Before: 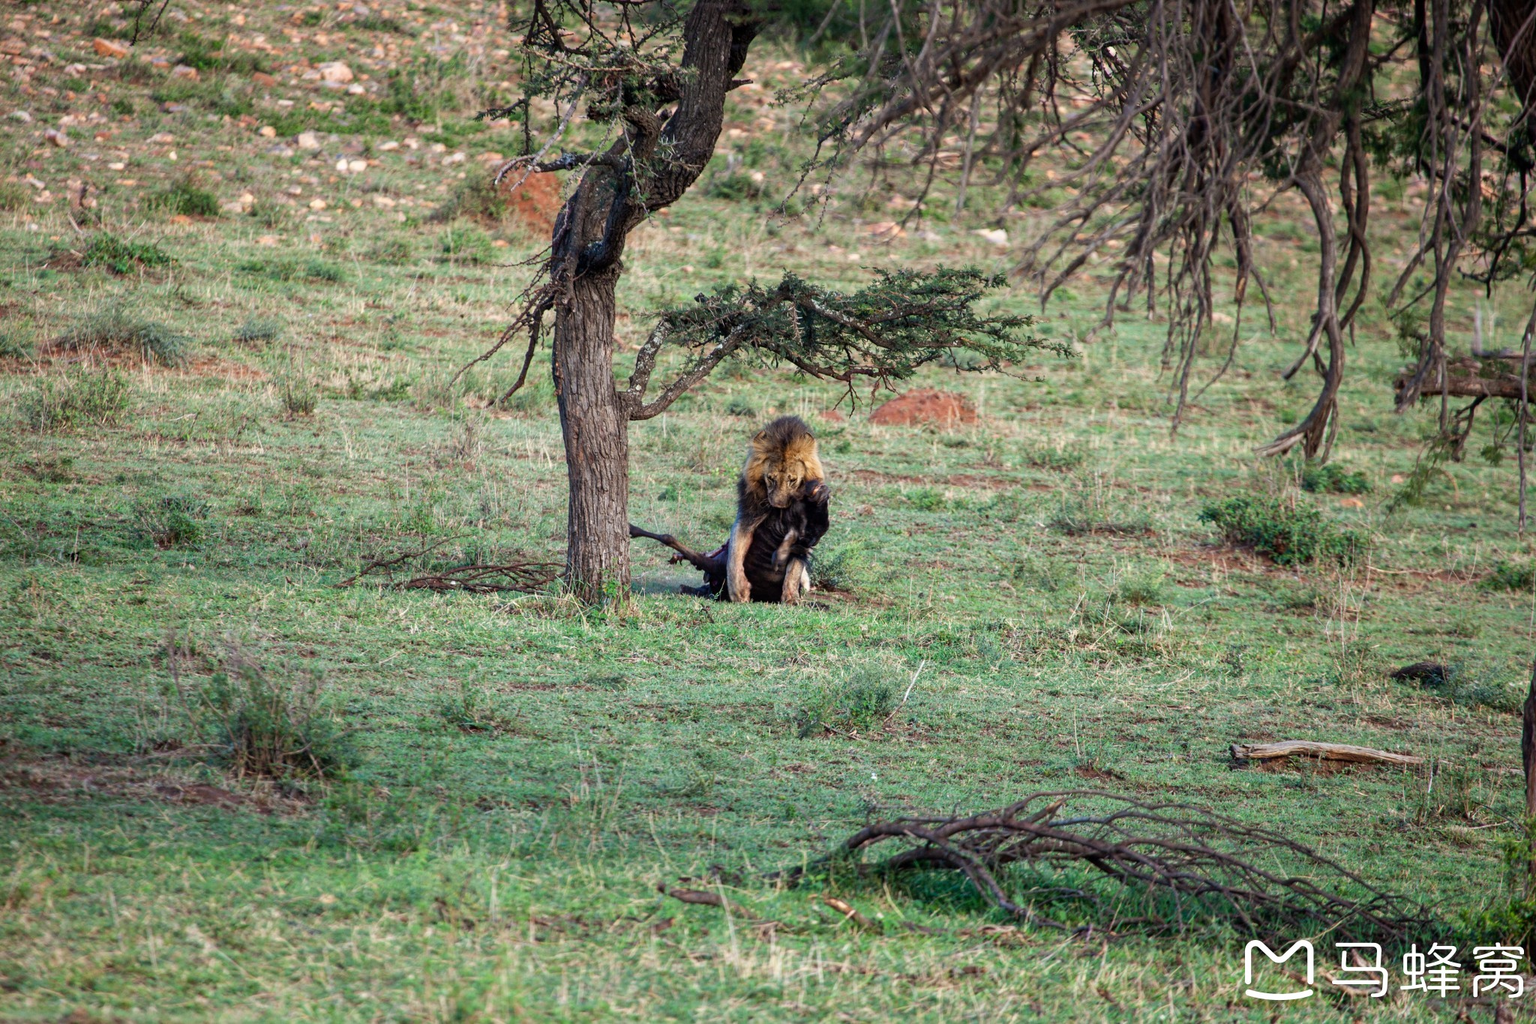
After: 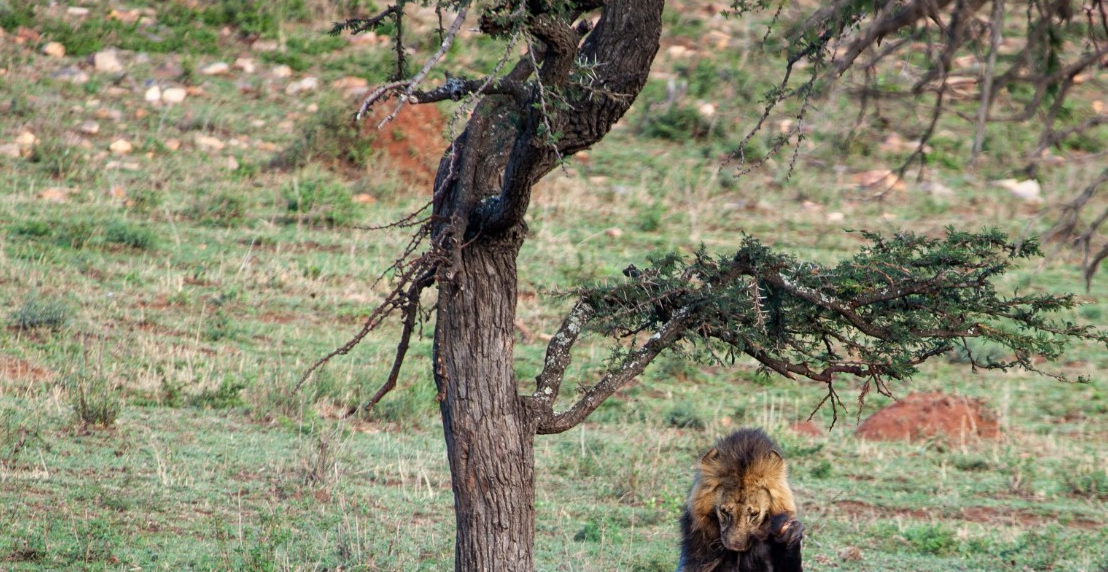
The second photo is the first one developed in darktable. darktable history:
crop: left 14.833%, top 9.28%, right 31.053%, bottom 48.802%
